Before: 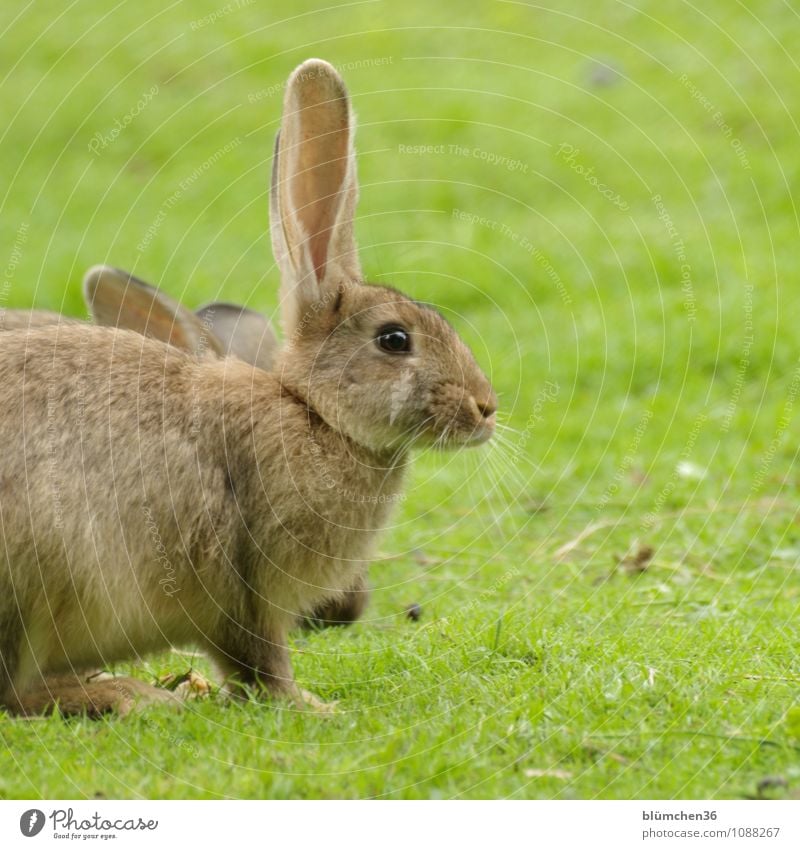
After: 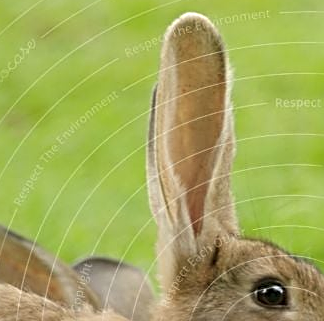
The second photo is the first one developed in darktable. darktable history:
sharpen: radius 2.817, amount 0.715
crop: left 15.452%, top 5.459%, right 43.956%, bottom 56.62%
